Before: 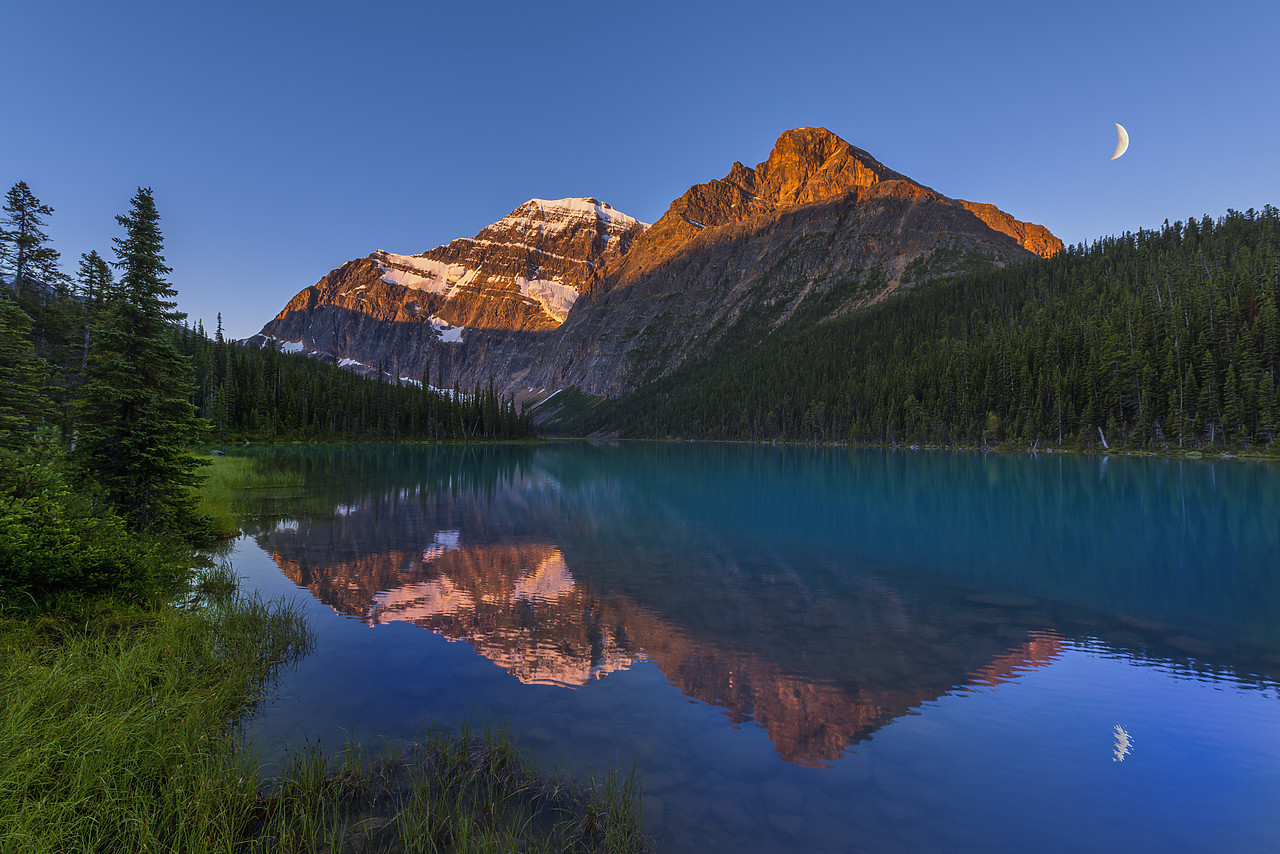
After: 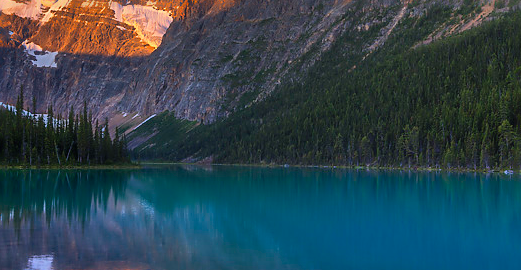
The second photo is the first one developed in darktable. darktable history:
local contrast: on, module defaults
sharpen: radius 2.611, amount 0.685
contrast equalizer: y [[0.5, 0.542, 0.583, 0.625, 0.667, 0.708], [0.5 ×6], [0.5 ×6], [0, 0.033, 0.067, 0.1, 0.133, 0.167], [0, 0.05, 0.1, 0.15, 0.2, 0.25]], mix -0.997
crop: left 31.747%, top 32.263%, right 27.489%, bottom 36.074%
shadows and highlights: shadows 53.12, soften with gaussian
